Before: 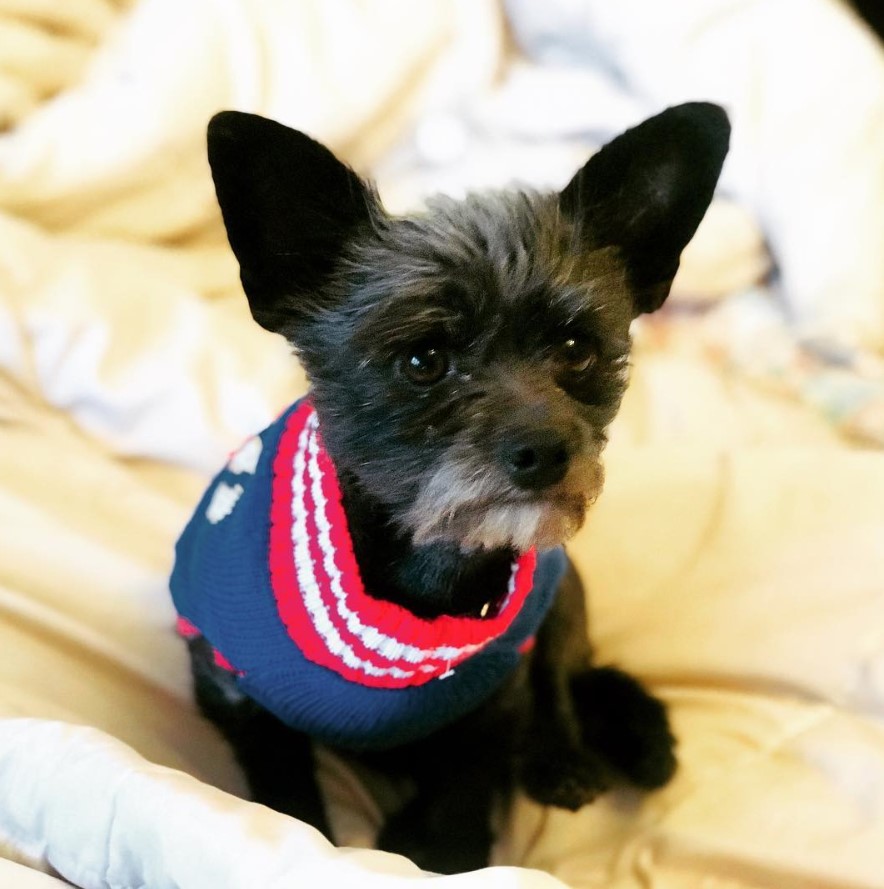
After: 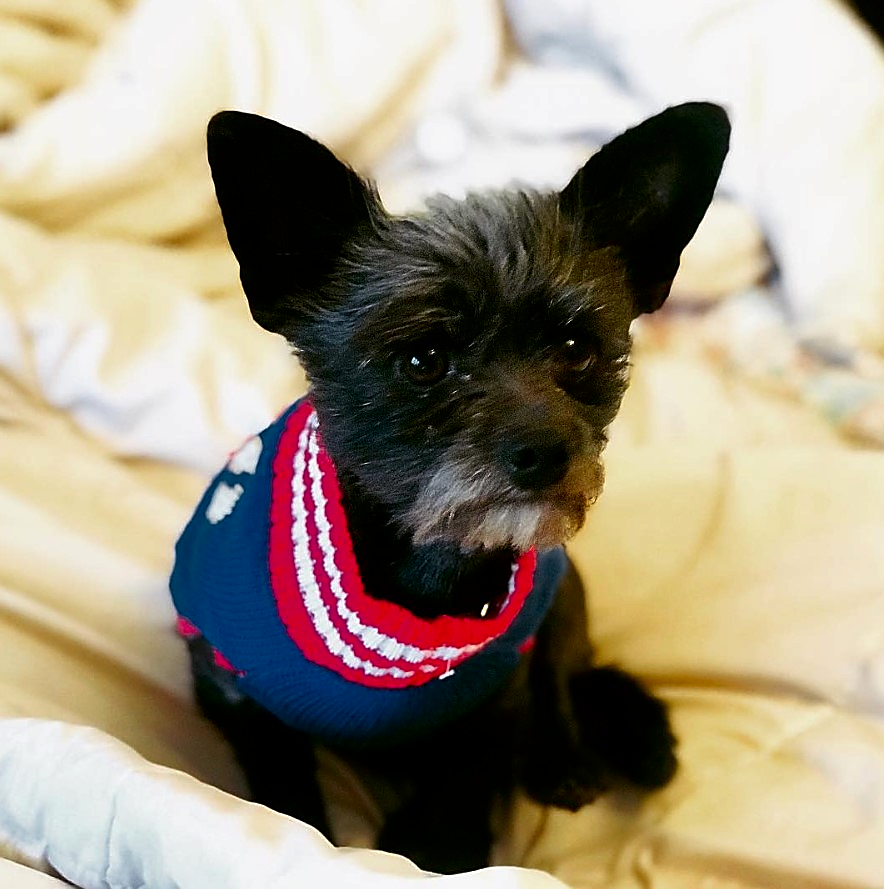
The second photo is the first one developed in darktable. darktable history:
exposure: exposure -0.049 EV, compensate highlight preservation false
contrast brightness saturation: brightness -0.2, saturation 0.08
sharpen: radius 1.407, amount 1.243, threshold 0.651
levels: mode automatic, black 0.104%
